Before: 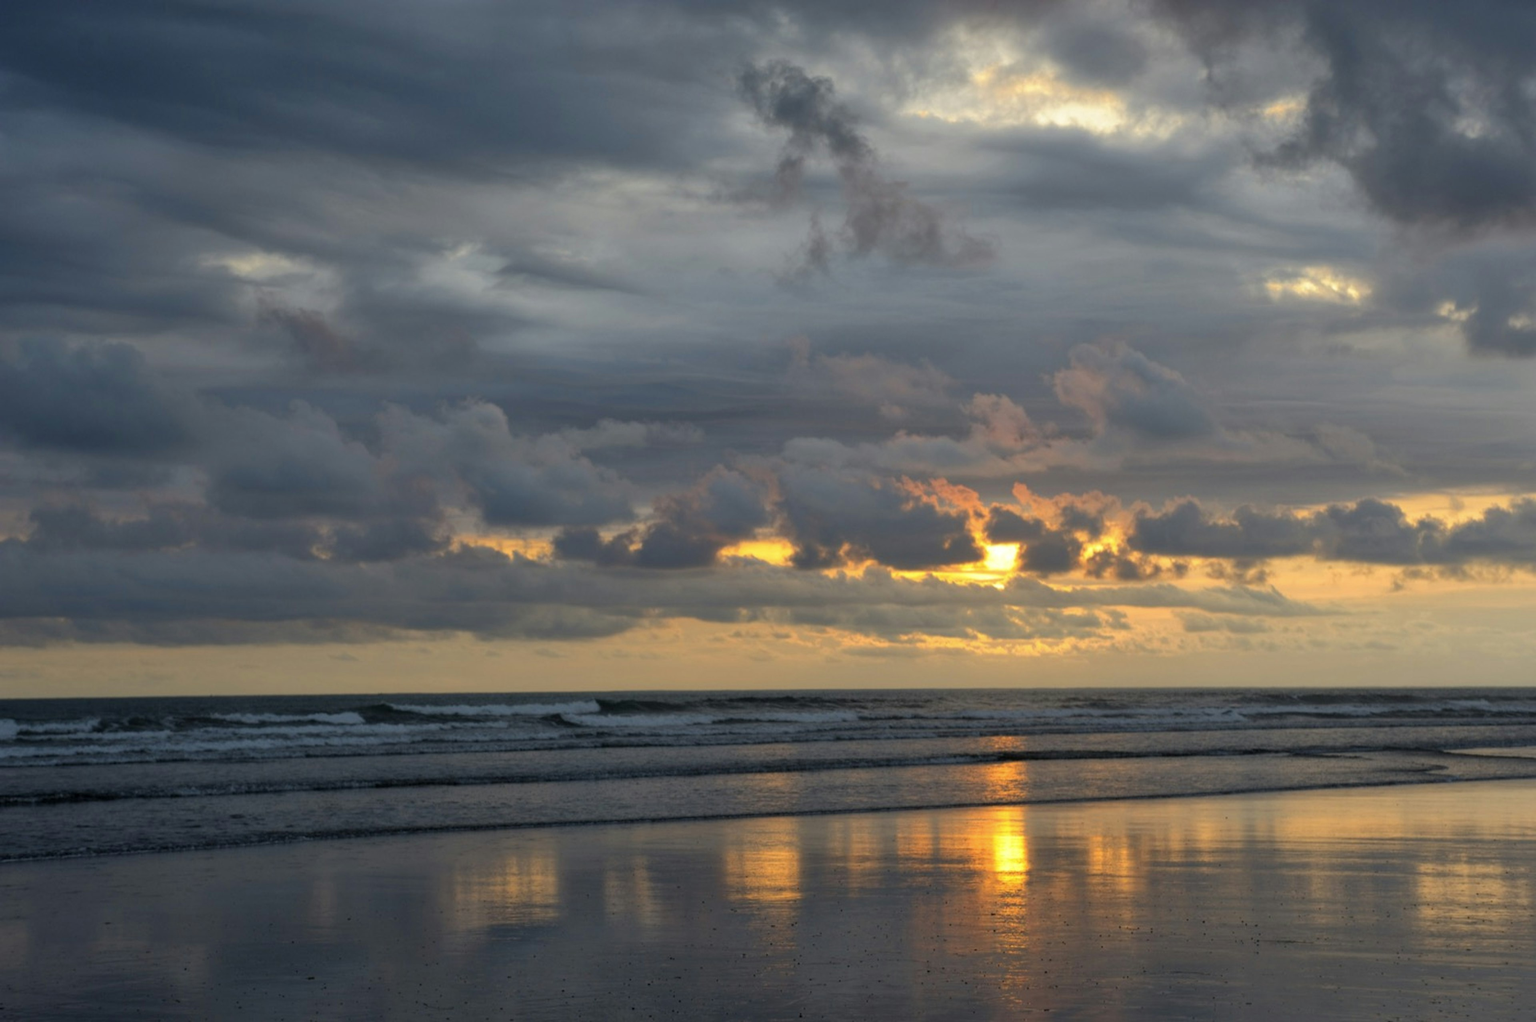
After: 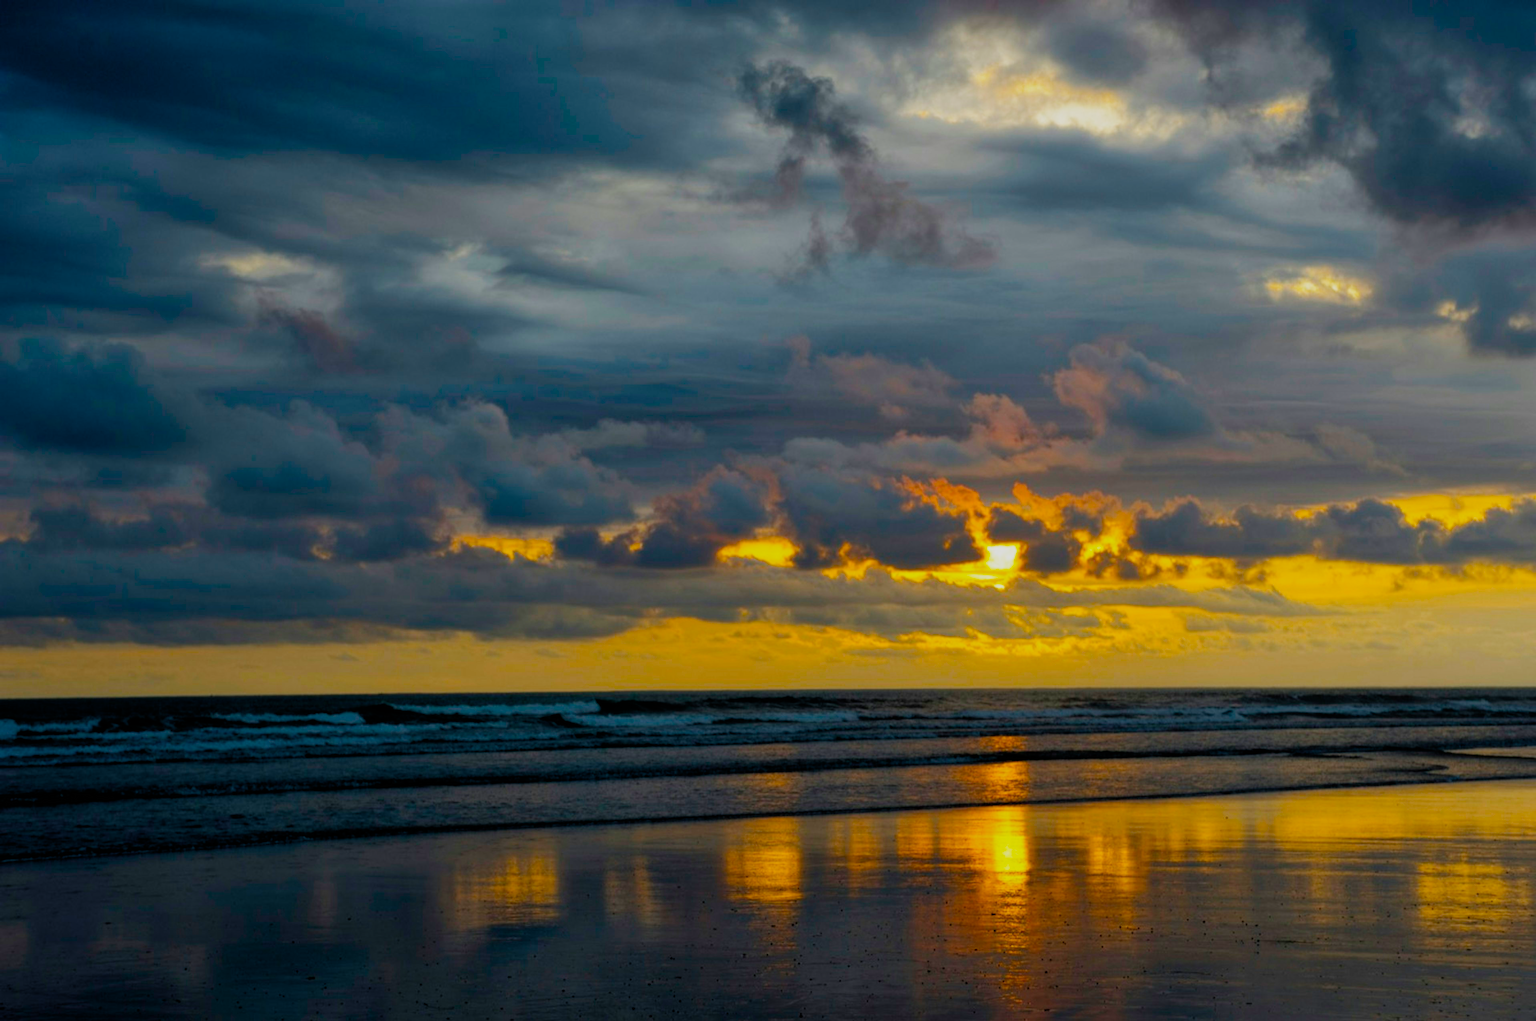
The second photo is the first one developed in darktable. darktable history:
color balance rgb: power › hue 62.97°, perceptual saturation grading › global saturation 25.243%, perceptual brilliance grading › global brilliance 15.103%, perceptual brilliance grading › shadows -35.568%, global vibrance 59.744%
exposure: exposure -0.316 EV, compensate highlight preservation false
filmic rgb: black relative exposure -7.65 EV, white relative exposure 4.56 EV, hardness 3.61, preserve chrominance no, color science v4 (2020), contrast in shadows soft
